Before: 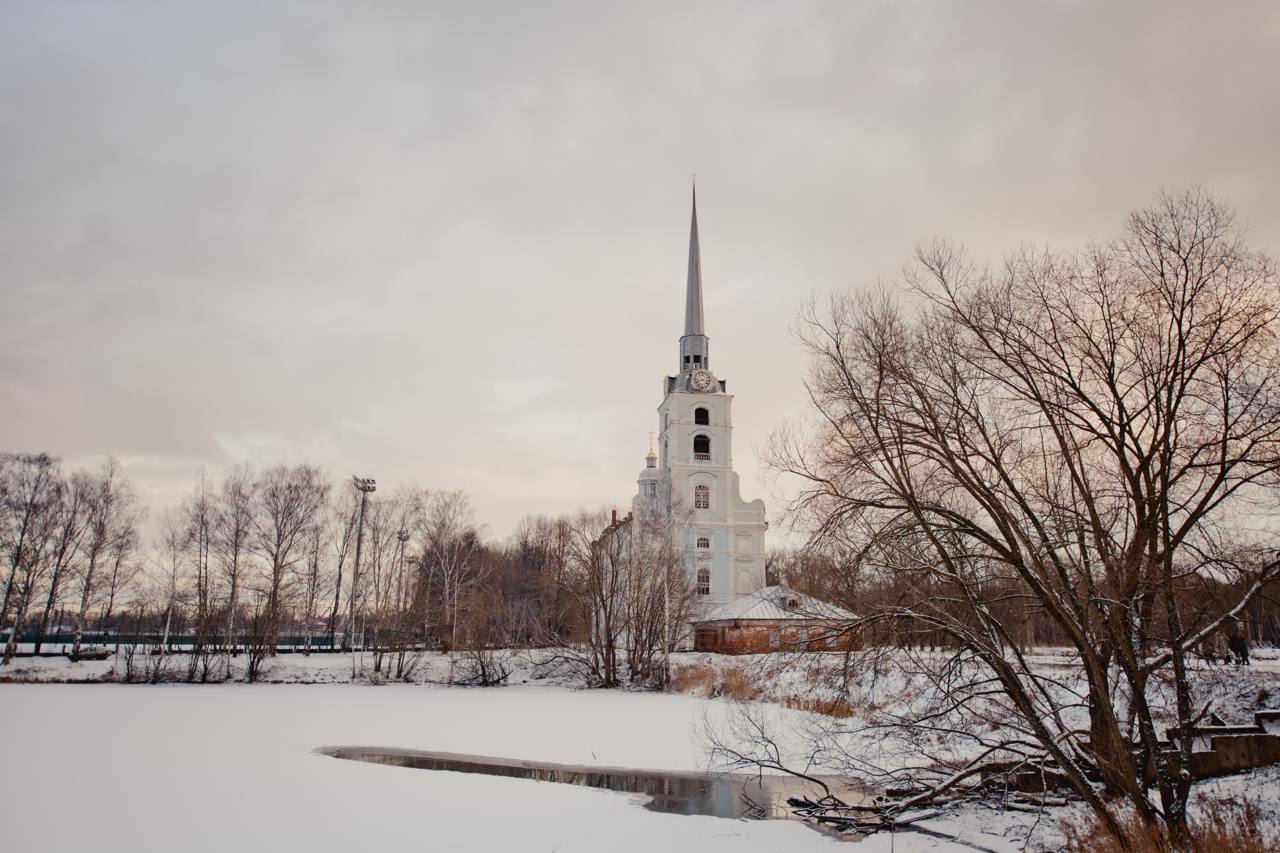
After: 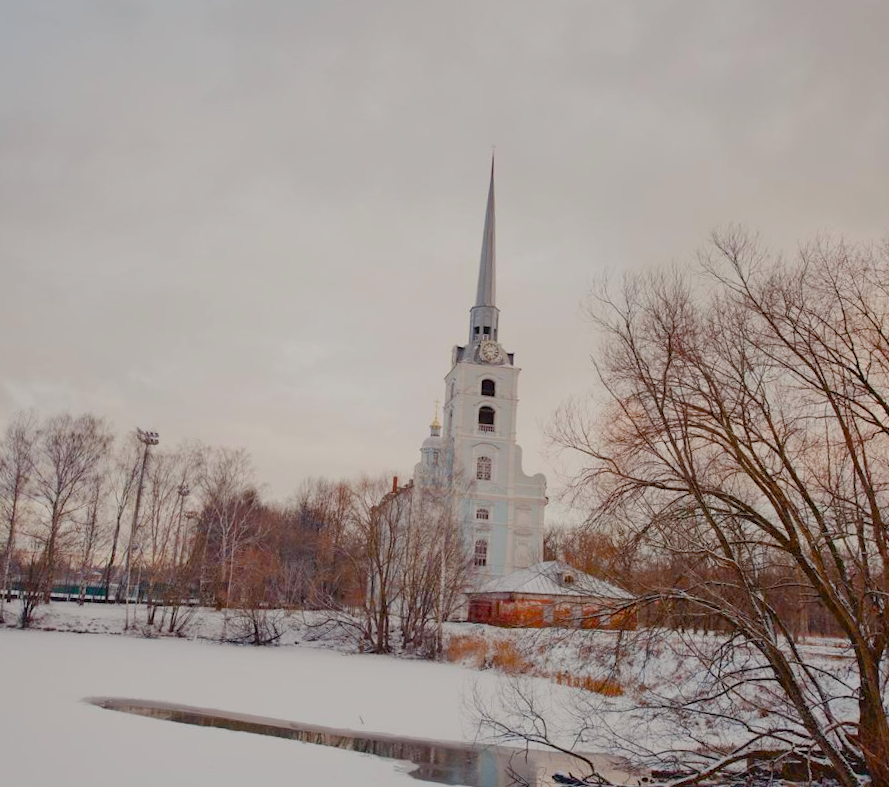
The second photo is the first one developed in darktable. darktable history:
crop and rotate: angle -3.18°, left 14.078%, top 0.03%, right 10.738%, bottom 0.08%
color balance rgb: perceptual saturation grading › global saturation 20%, perceptual saturation grading › highlights -25.501%, perceptual saturation grading › shadows 50.006%, hue shift -2.18°, contrast -21.539%
